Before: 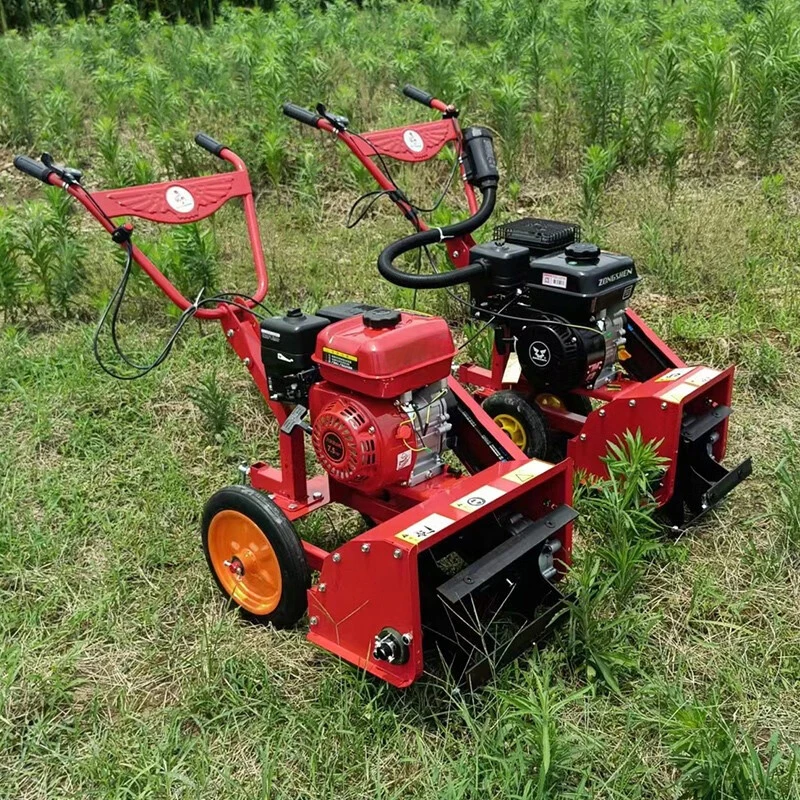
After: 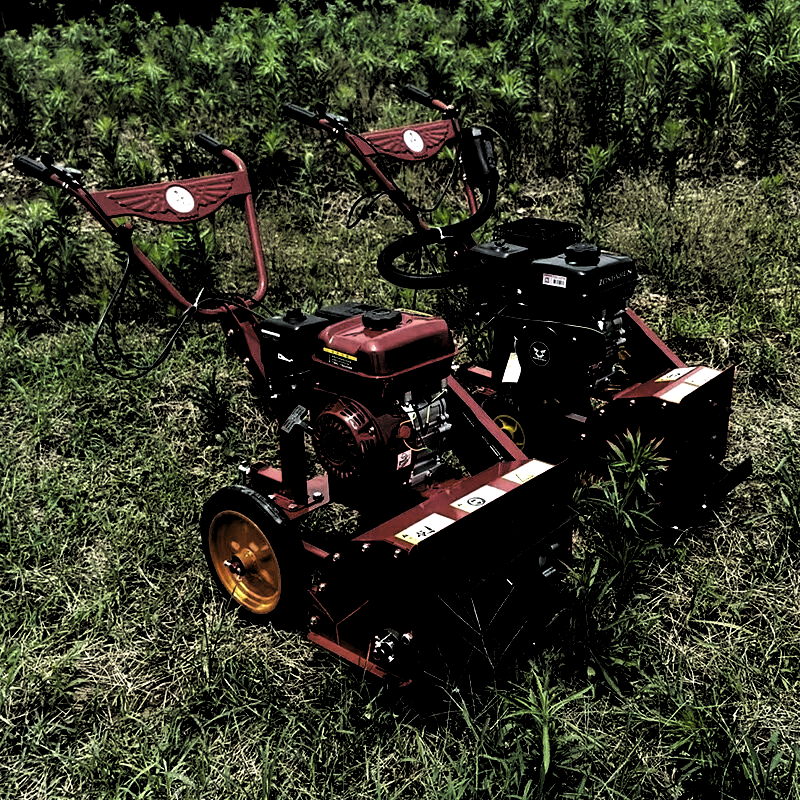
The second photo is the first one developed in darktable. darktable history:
levels: levels [0.514, 0.759, 1]
exposure: black level correction 0, exposure 0.498 EV, compensate exposure bias true, compensate highlight preservation false
